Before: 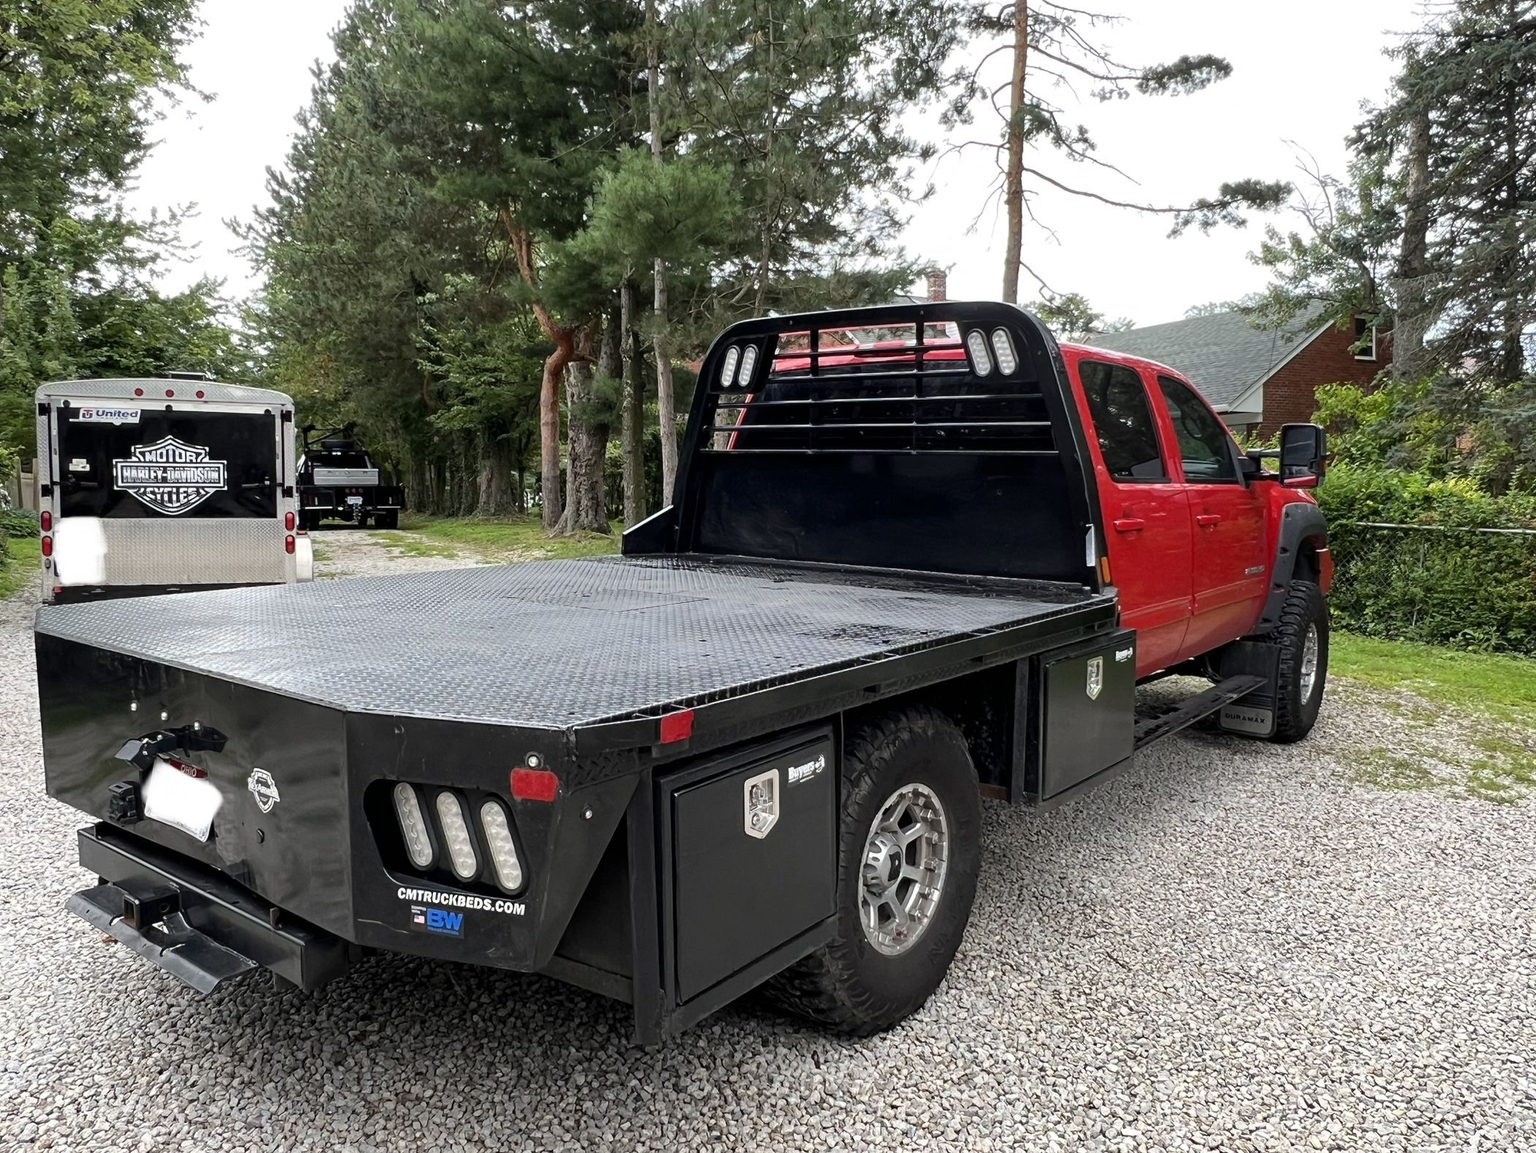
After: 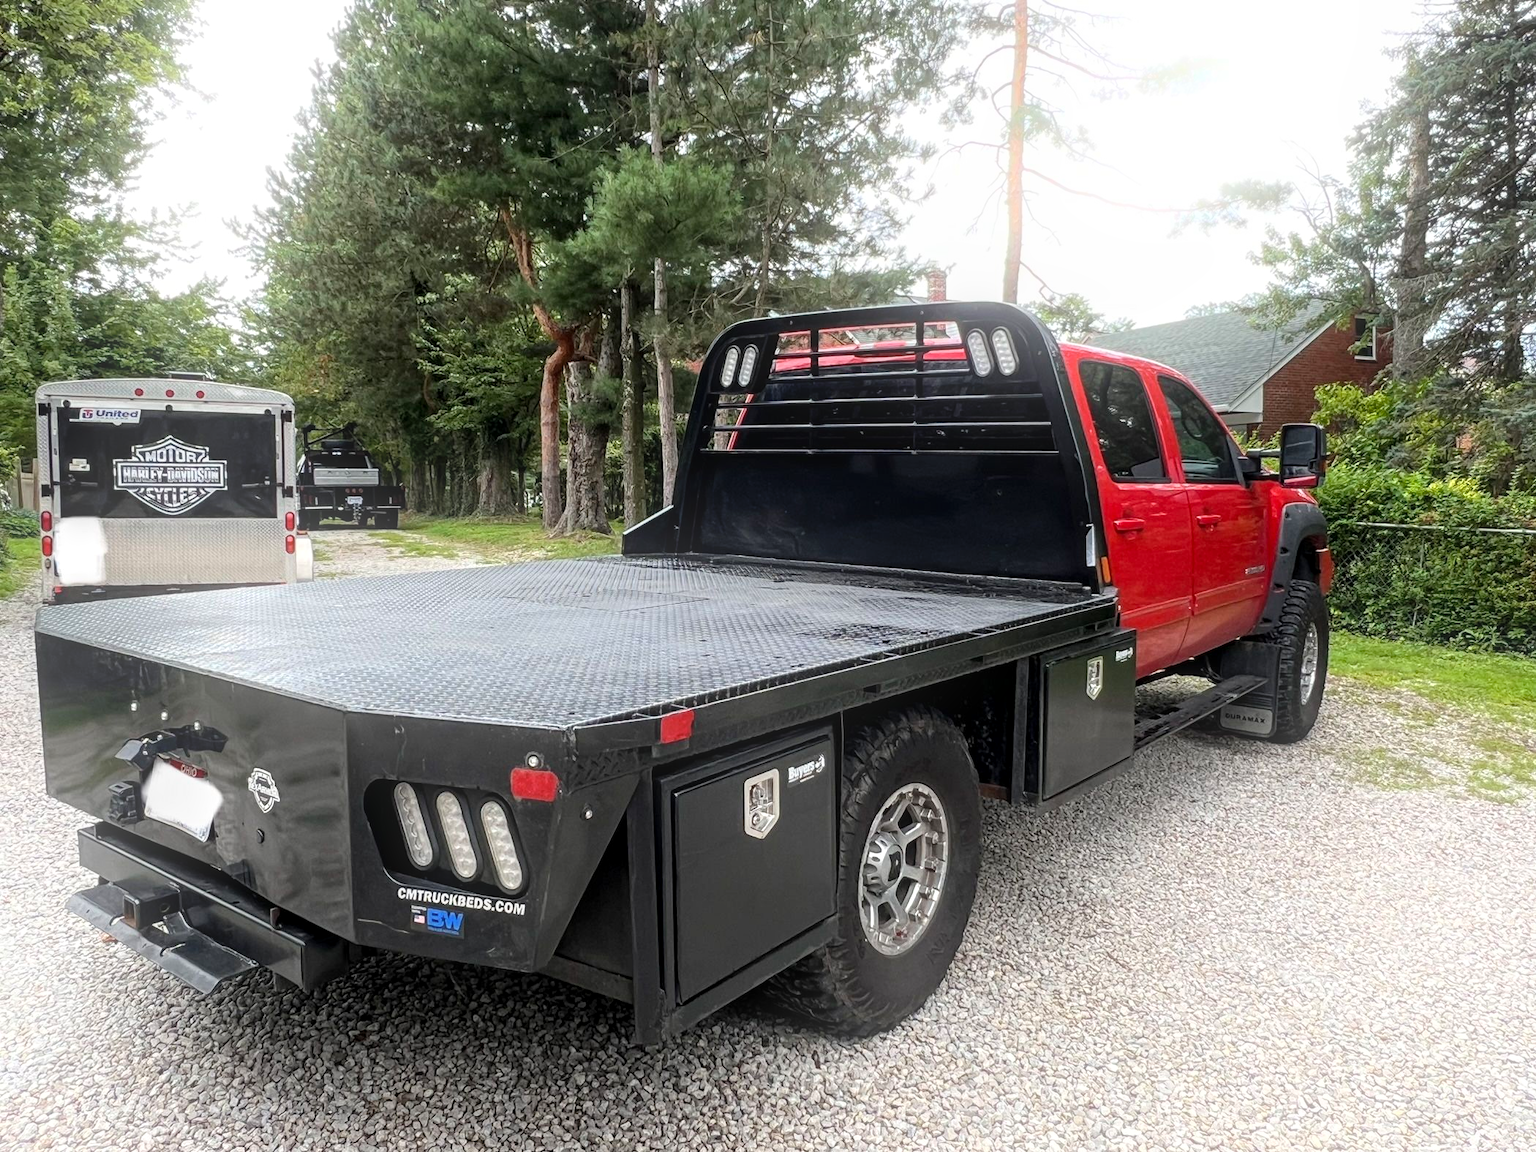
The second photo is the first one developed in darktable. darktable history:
bloom: threshold 82.5%, strength 16.25%
local contrast: detail 130%
